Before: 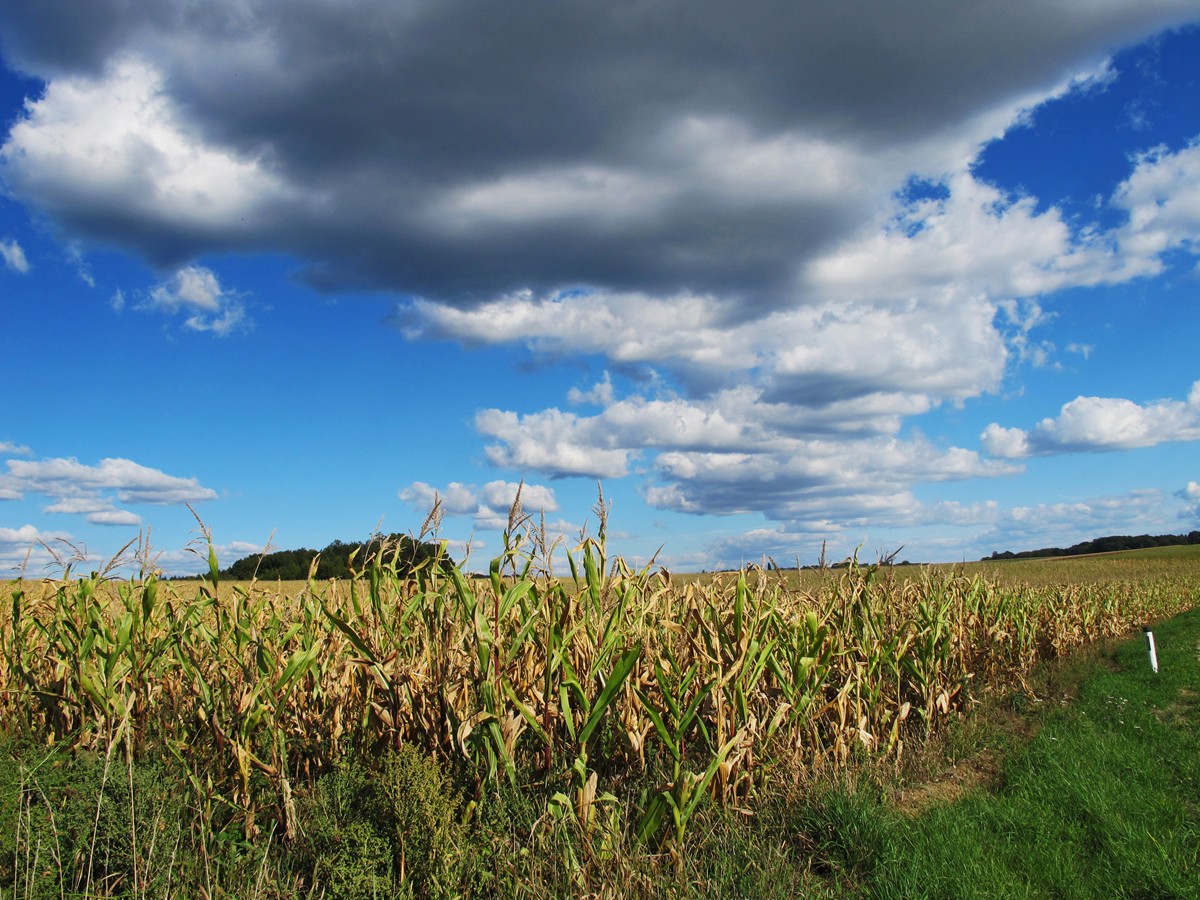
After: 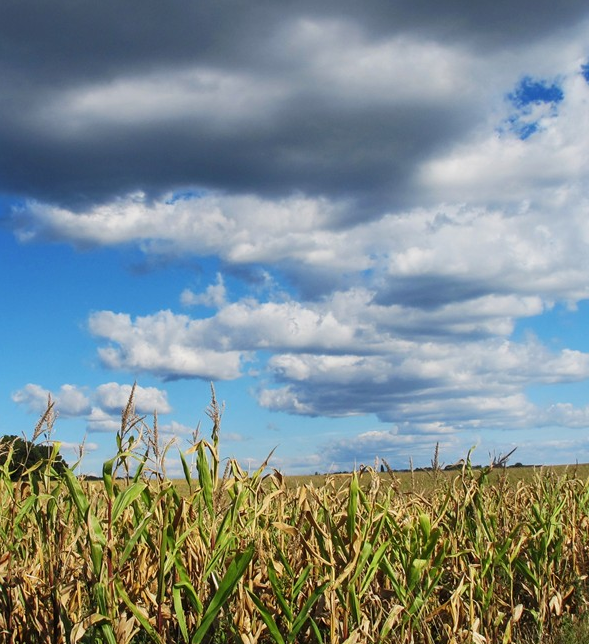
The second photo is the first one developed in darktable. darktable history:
crop: left 32.323%, top 10.925%, right 18.527%, bottom 17.432%
